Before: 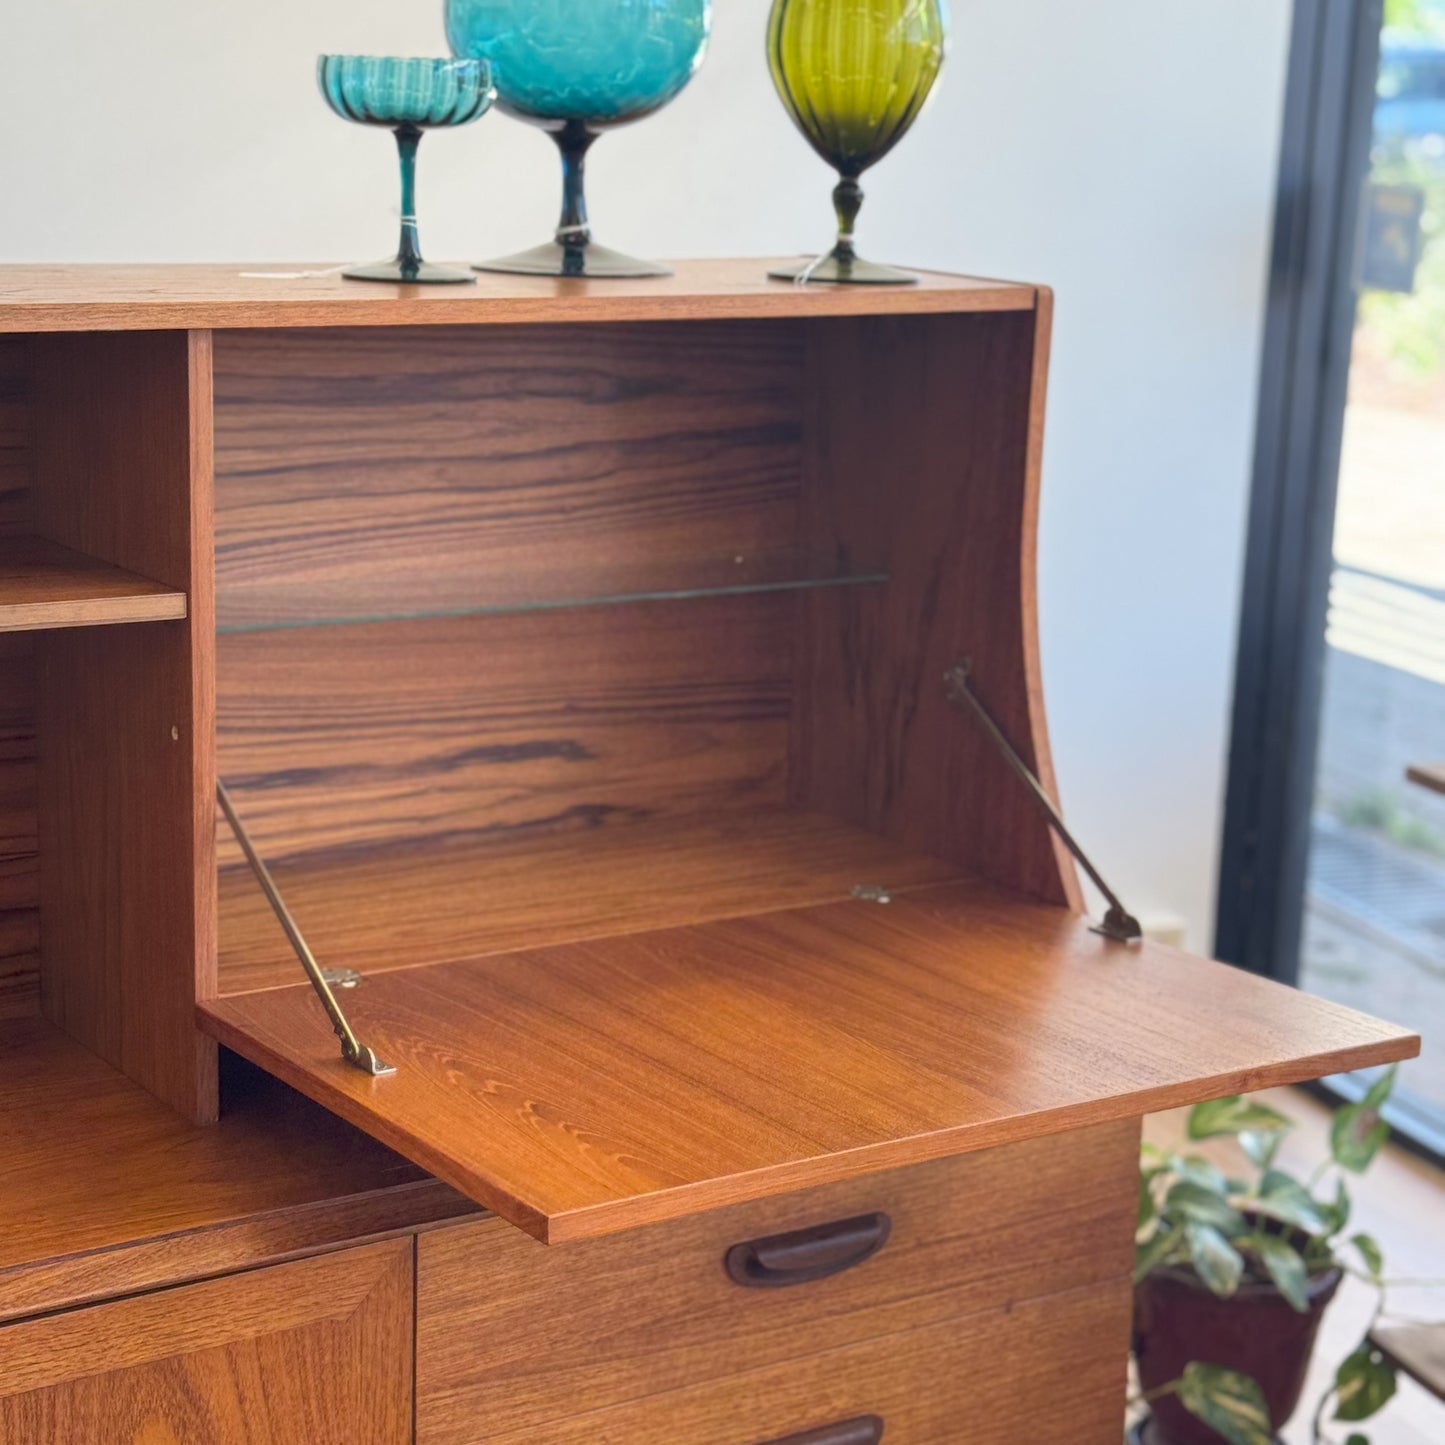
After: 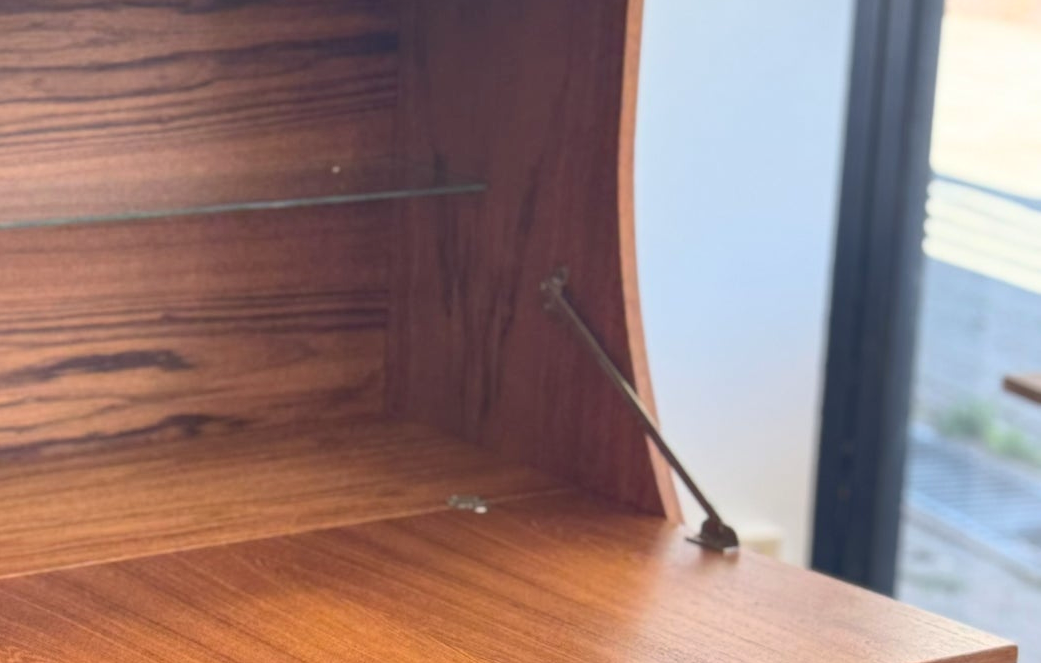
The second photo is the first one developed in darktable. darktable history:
contrast brightness saturation: contrast 0.24, brightness 0.09
shadows and highlights: on, module defaults
crop and rotate: left 27.938%, top 27.046%, bottom 27.046%
